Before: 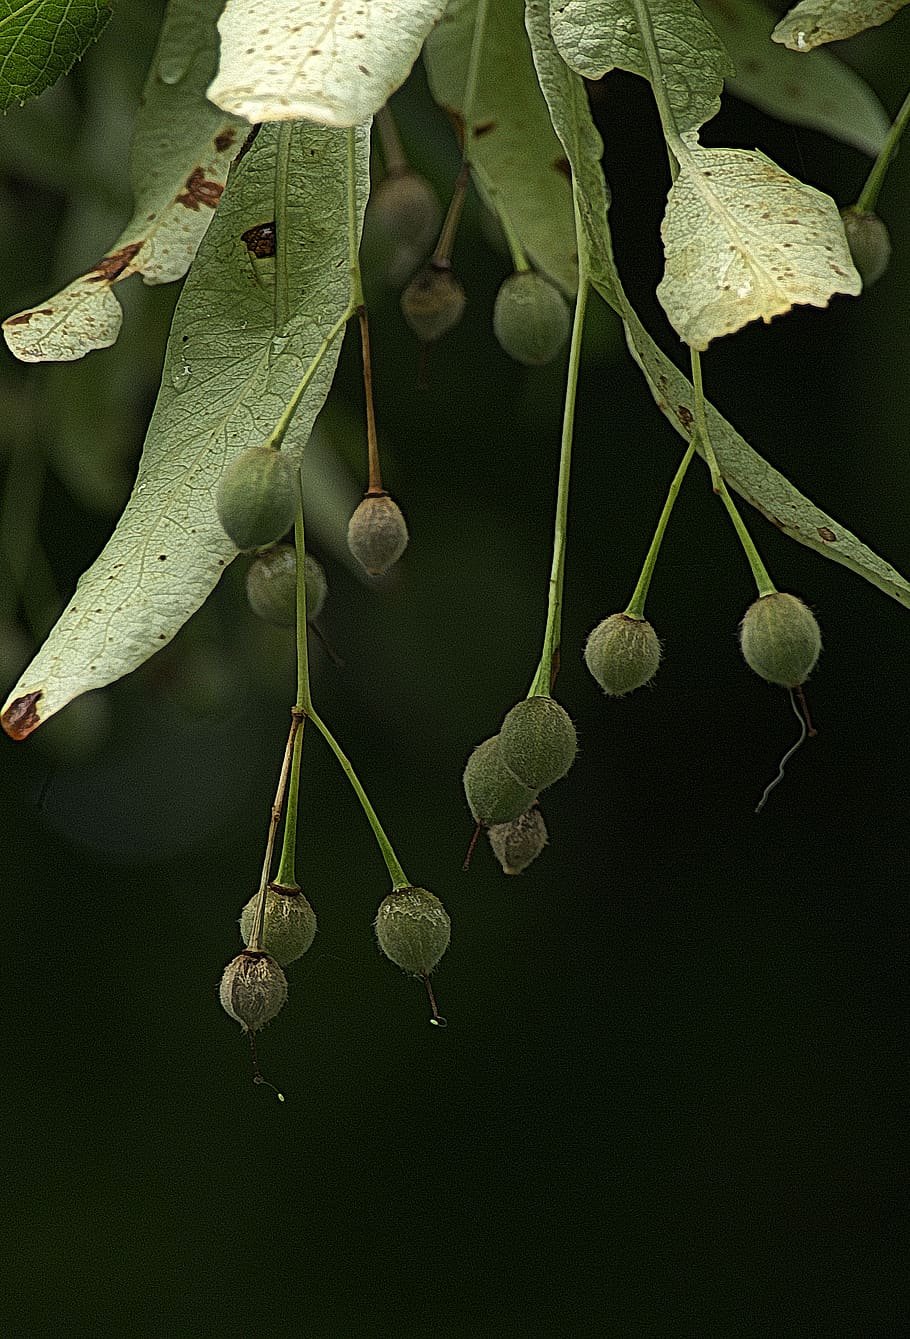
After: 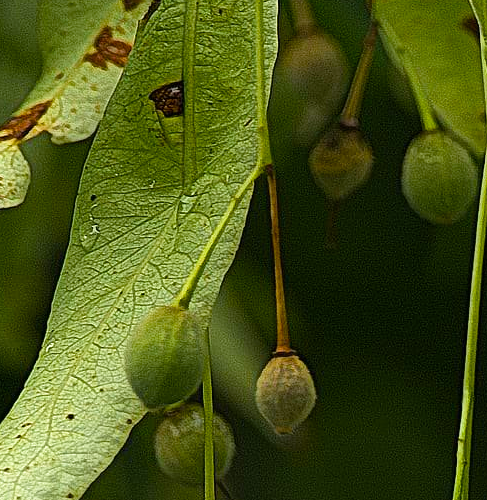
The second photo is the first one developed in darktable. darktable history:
crop: left 10.169%, top 10.542%, right 36.24%, bottom 52.062%
velvia: strength 51.4%, mid-tones bias 0.508
tone curve: curves: ch0 [(0, 0) (0.003, 0.003) (0.011, 0.012) (0.025, 0.026) (0.044, 0.046) (0.069, 0.072) (0.1, 0.104) (0.136, 0.141) (0.177, 0.184) (0.224, 0.233) (0.277, 0.288) (0.335, 0.348) (0.399, 0.414) (0.468, 0.486) (0.543, 0.564) (0.623, 0.647) (0.709, 0.736) (0.801, 0.831) (0.898, 0.921) (1, 1)], preserve colors none
